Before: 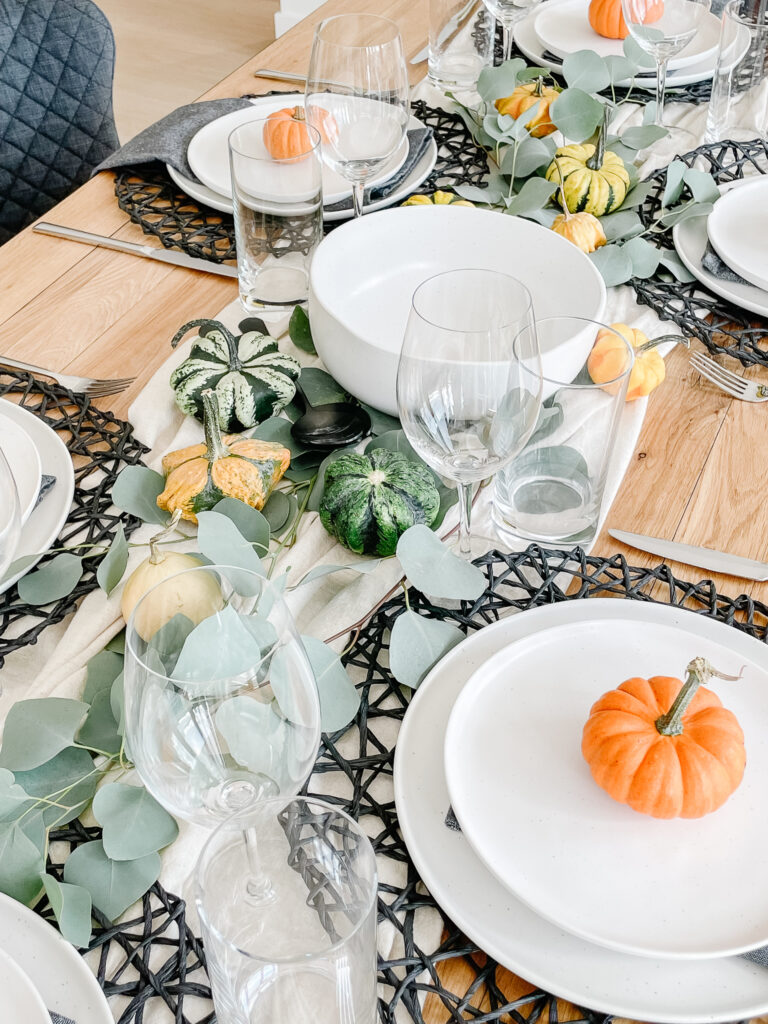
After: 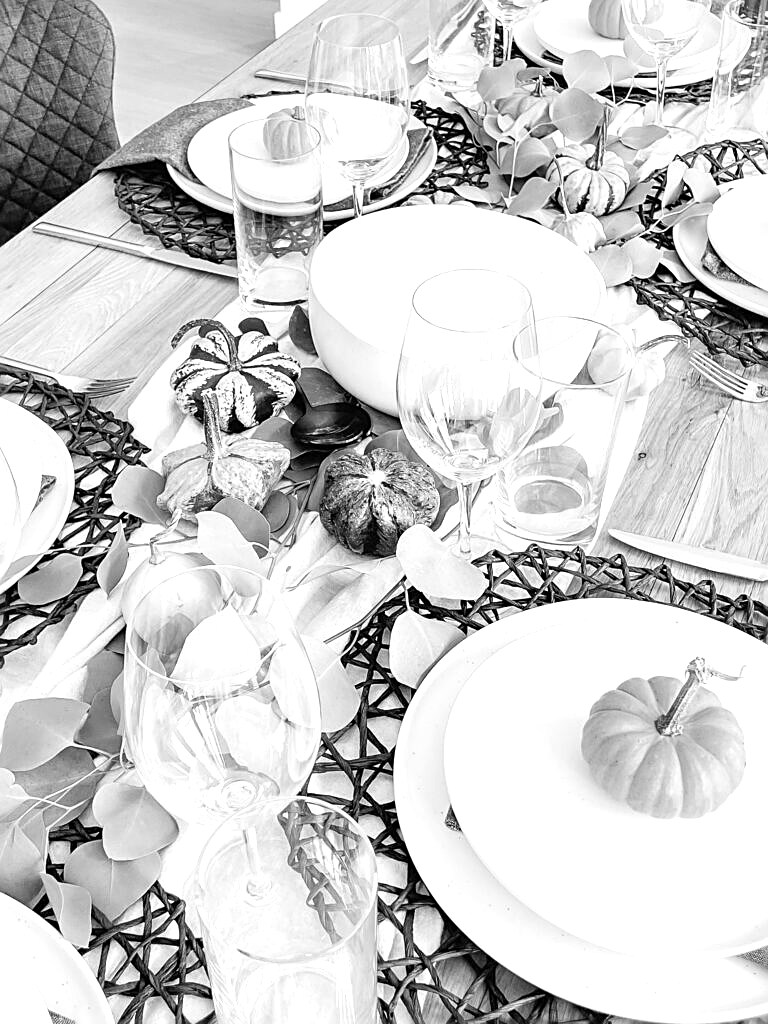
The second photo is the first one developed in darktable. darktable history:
sharpen: on, module defaults
exposure: exposure 0.661 EV, compensate highlight preservation false
color calibration: output gray [0.31, 0.36, 0.33, 0], gray › normalize channels true, illuminant same as pipeline (D50), adaptation XYZ, x 0.346, y 0.359, gamut compression 0
